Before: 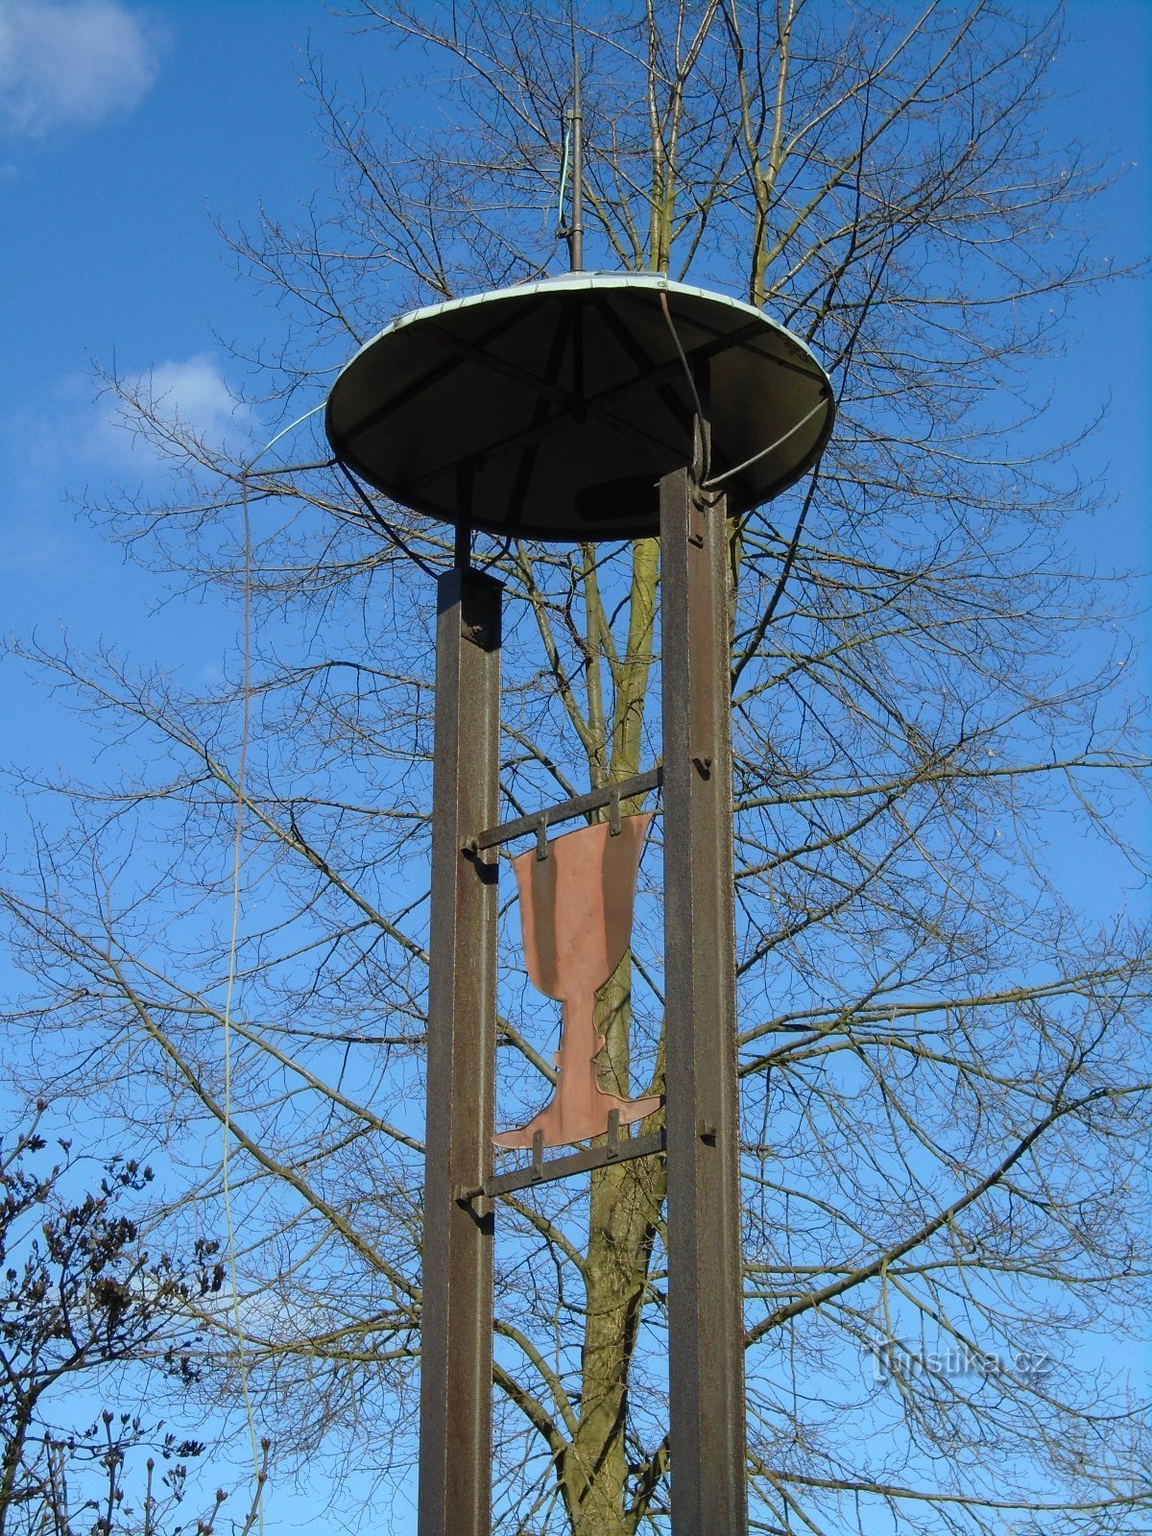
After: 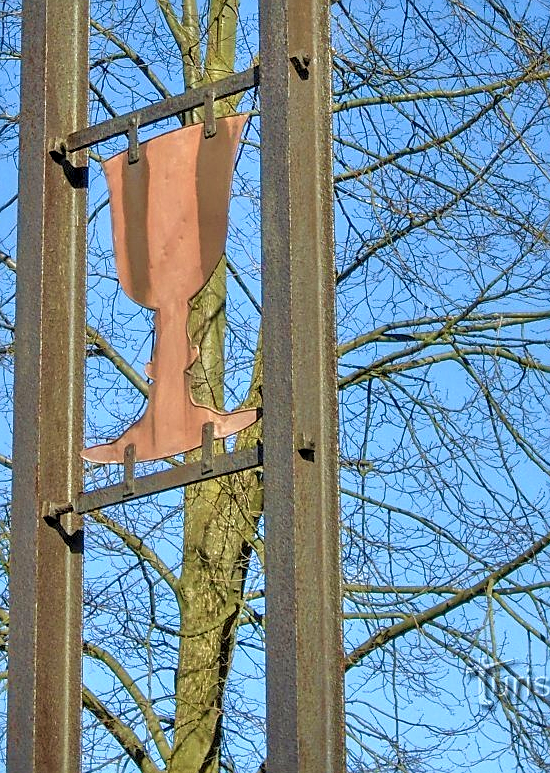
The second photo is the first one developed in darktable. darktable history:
crop: left 35.976%, top 45.819%, right 18.162%, bottom 5.807%
local contrast: detail 150%
tone equalizer: -7 EV 0.15 EV, -6 EV 0.6 EV, -5 EV 1.15 EV, -4 EV 1.33 EV, -3 EV 1.15 EV, -2 EV 0.6 EV, -1 EV 0.15 EV, mask exposure compensation -0.5 EV
sharpen: on, module defaults
velvia: on, module defaults
